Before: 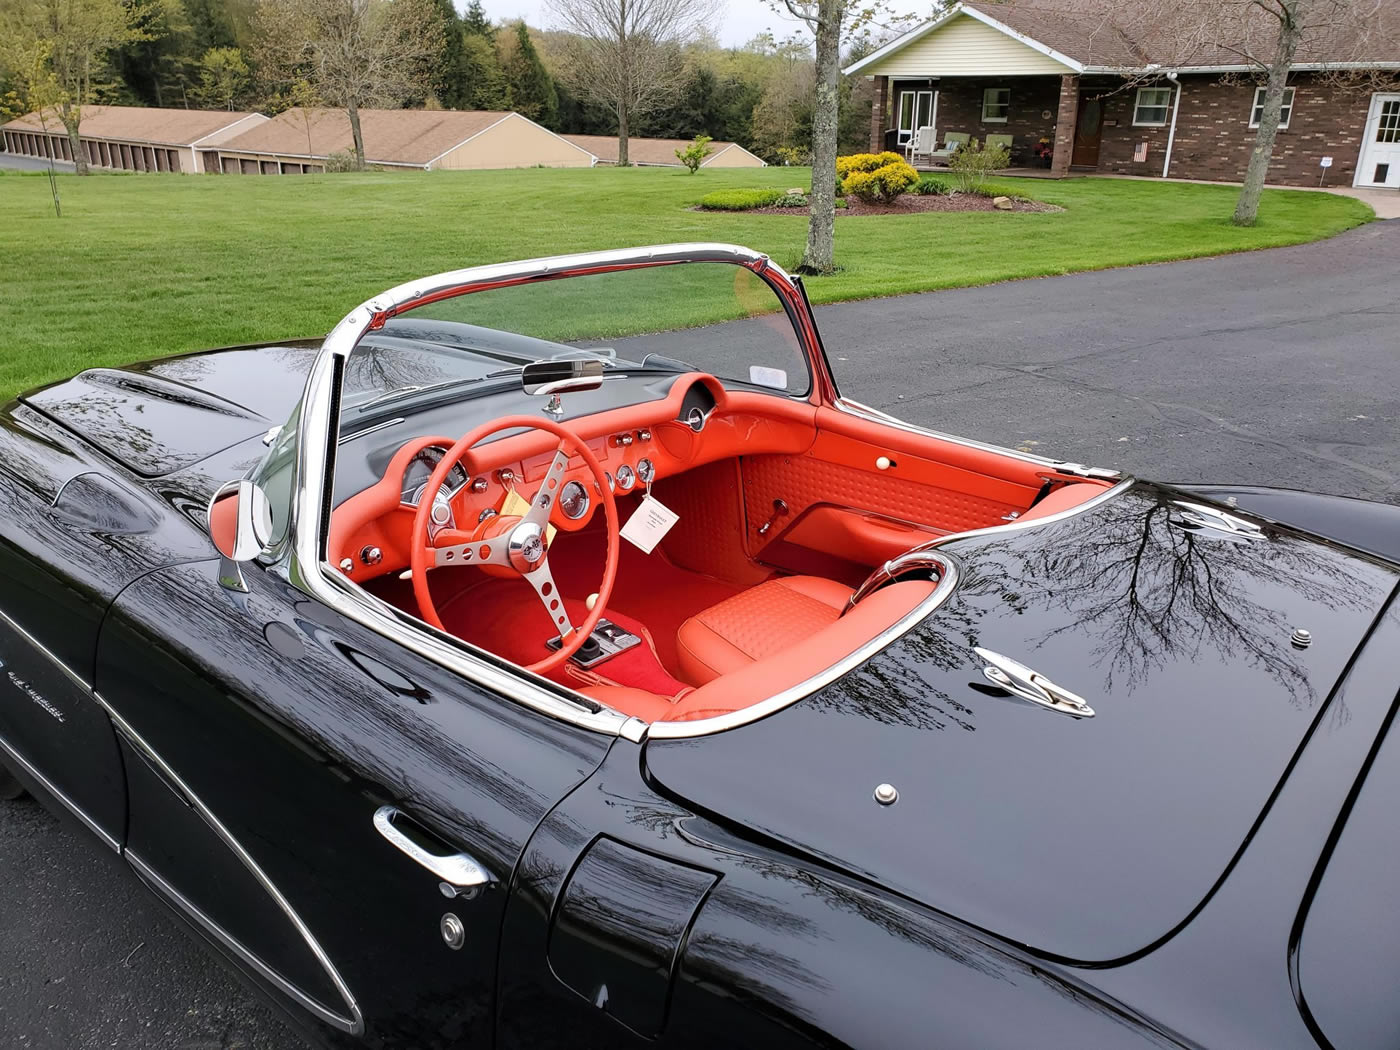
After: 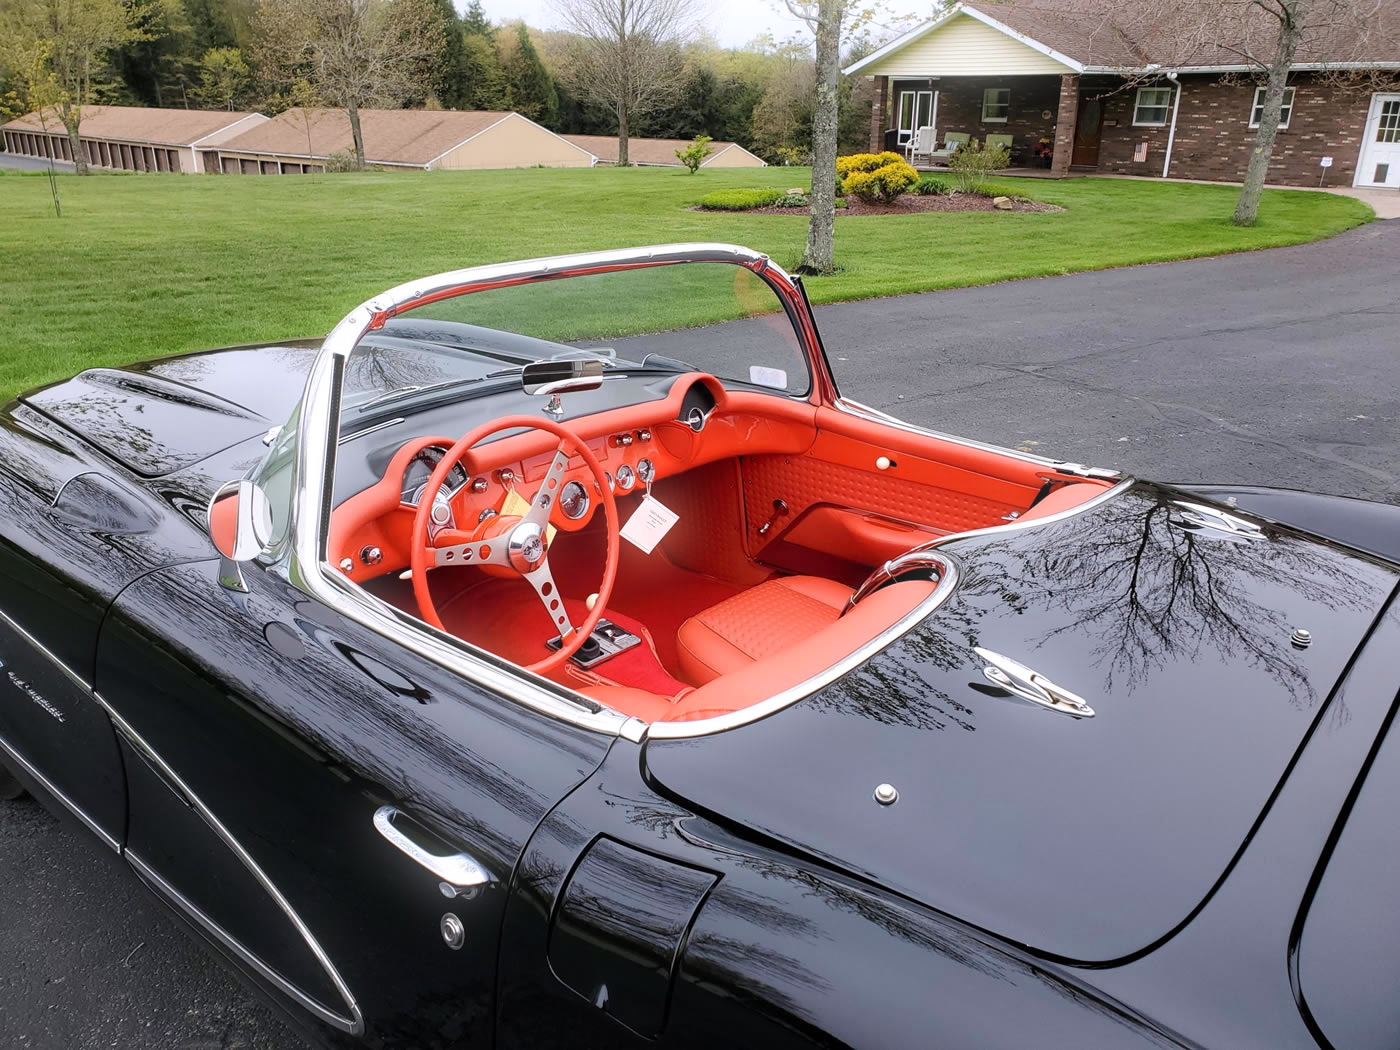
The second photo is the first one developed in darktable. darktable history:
white balance: red 1.004, blue 1.024
bloom: size 5%, threshold 95%, strength 15%
